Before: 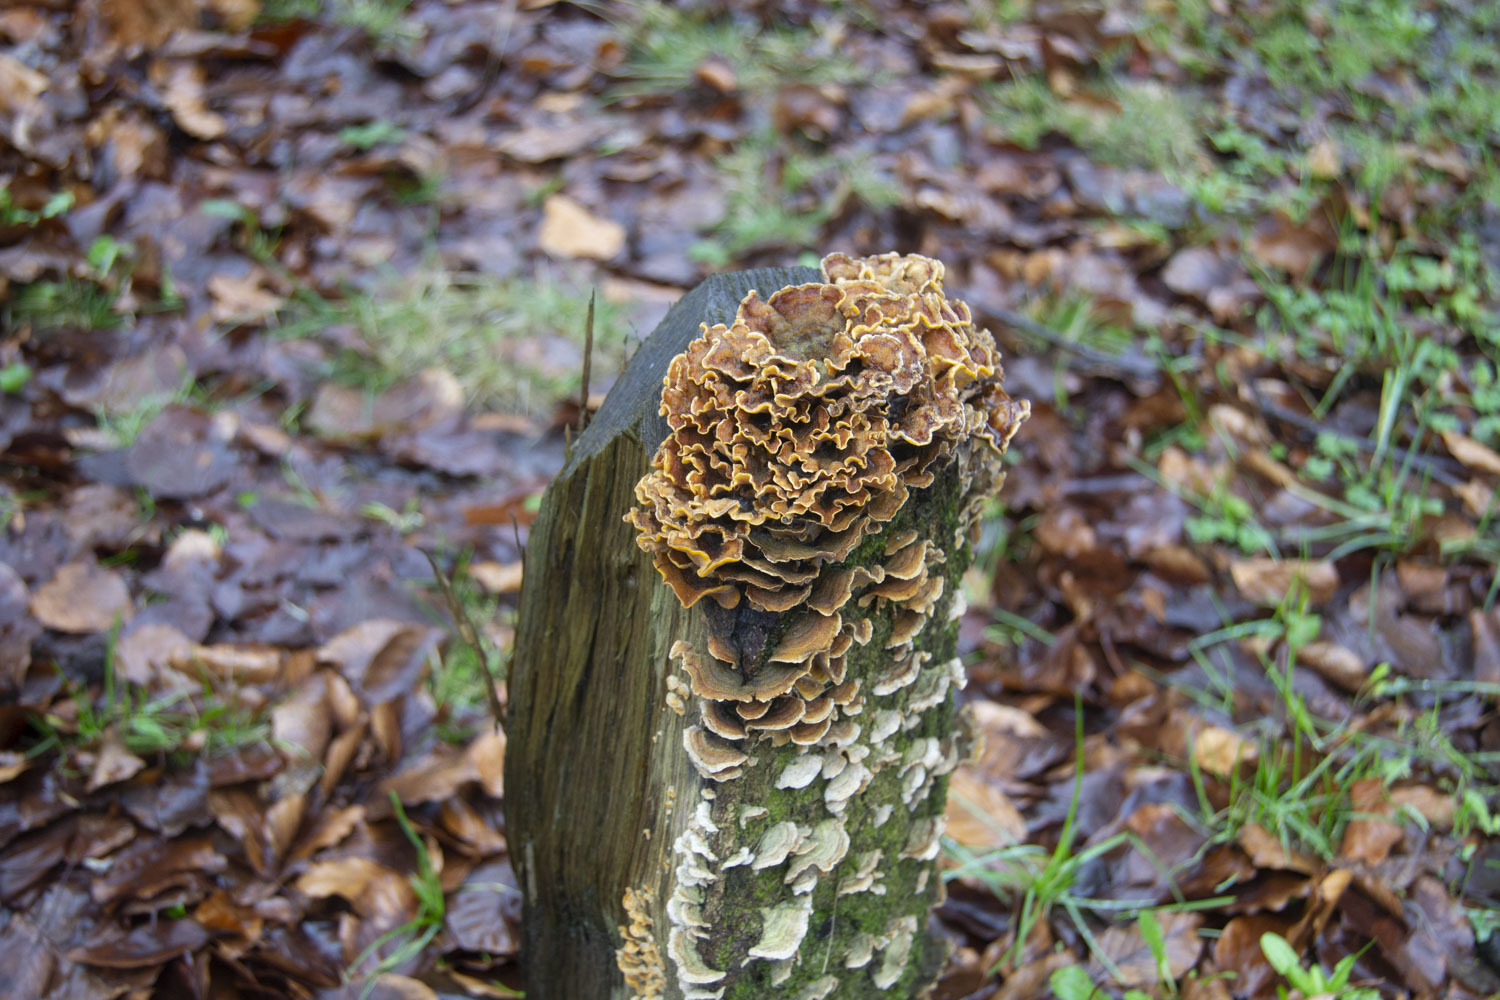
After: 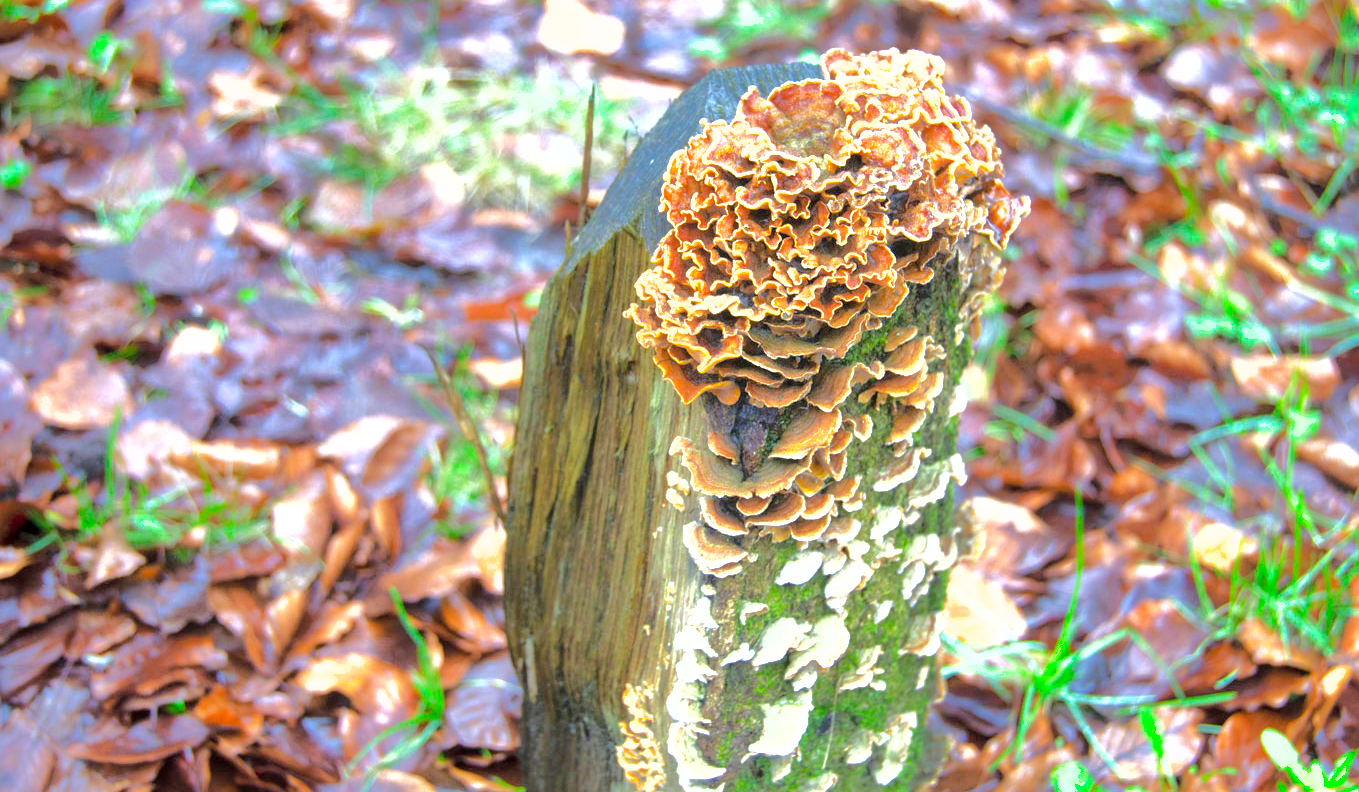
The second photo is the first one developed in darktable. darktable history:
crop: top 20.487%, right 9.381%, bottom 0.288%
shadows and highlights: shadows 60.58, highlights -59.99
tone equalizer: -7 EV 0.152 EV, -6 EV 0.609 EV, -5 EV 1.14 EV, -4 EV 1.31 EV, -3 EV 1.12 EV, -2 EV 0.6 EV, -1 EV 0.158 EV, edges refinement/feathering 500, mask exposure compensation -1.24 EV, preserve details no
base curve: curves: ch0 [(0, 0) (0.303, 0.277) (1, 1)], preserve colors none
exposure: exposure 1.22 EV, compensate highlight preservation false
